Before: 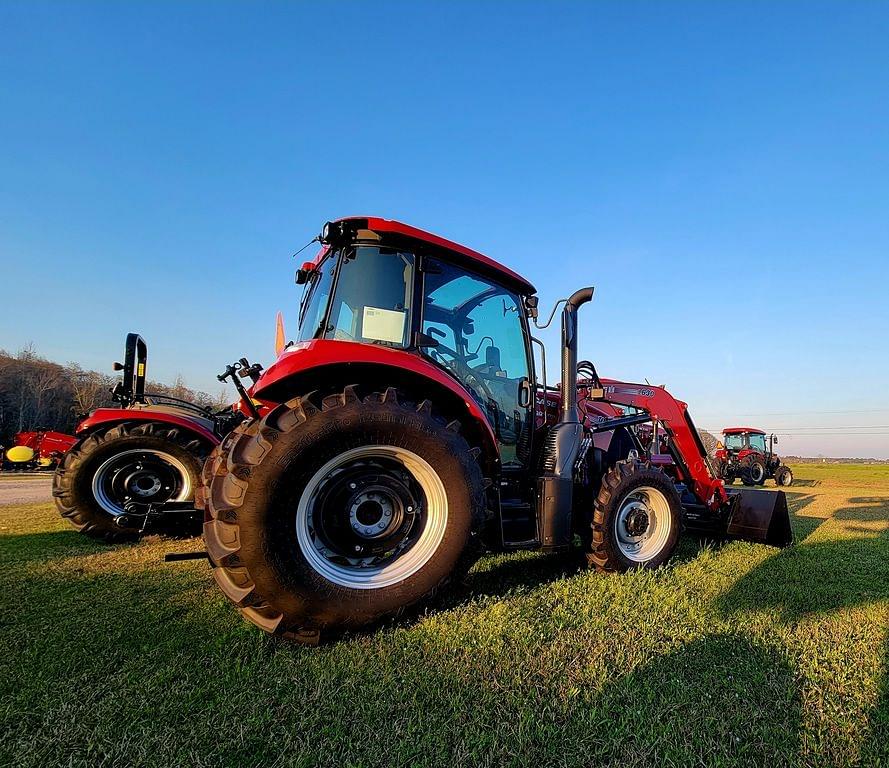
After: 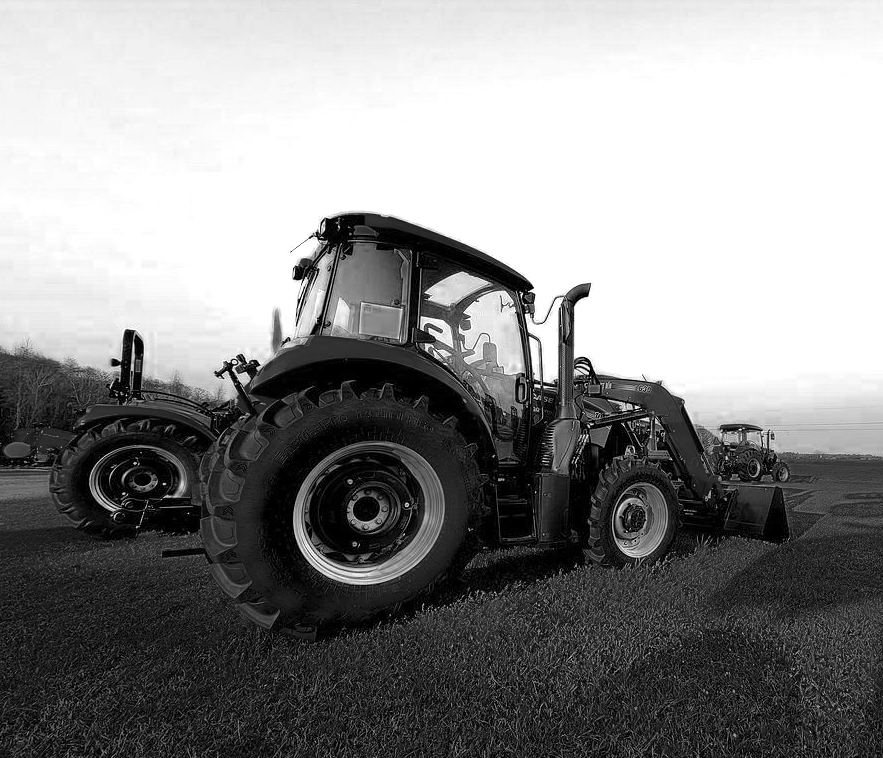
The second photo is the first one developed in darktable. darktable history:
crop: left 0.423%, top 0.589%, right 0.214%, bottom 0.607%
base curve: preserve colors none
color zones: curves: ch0 [(0.287, 0.048) (0.493, 0.484) (0.737, 0.816)]; ch1 [(0, 0) (0.143, 0) (0.286, 0) (0.429, 0) (0.571, 0) (0.714, 0) (0.857, 0)]
color balance rgb: power › chroma 0.293%, power › hue 22.63°, perceptual saturation grading › global saturation 20%, perceptual saturation grading › highlights -24.906%, perceptual saturation grading › shadows 50.15%, contrast -9.532%
